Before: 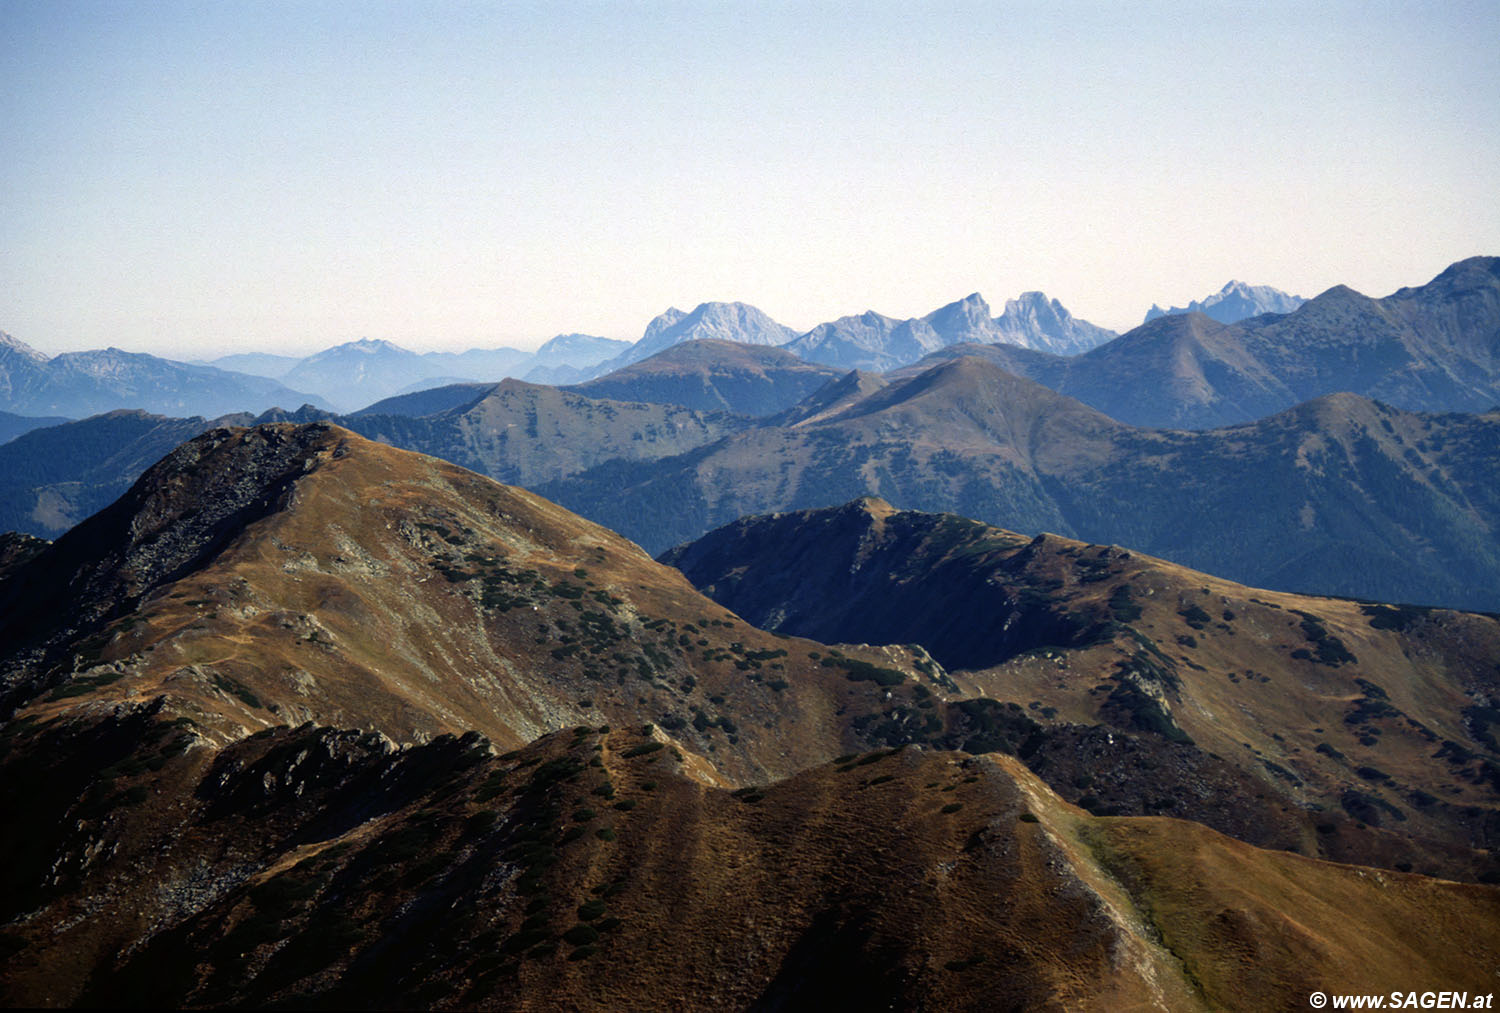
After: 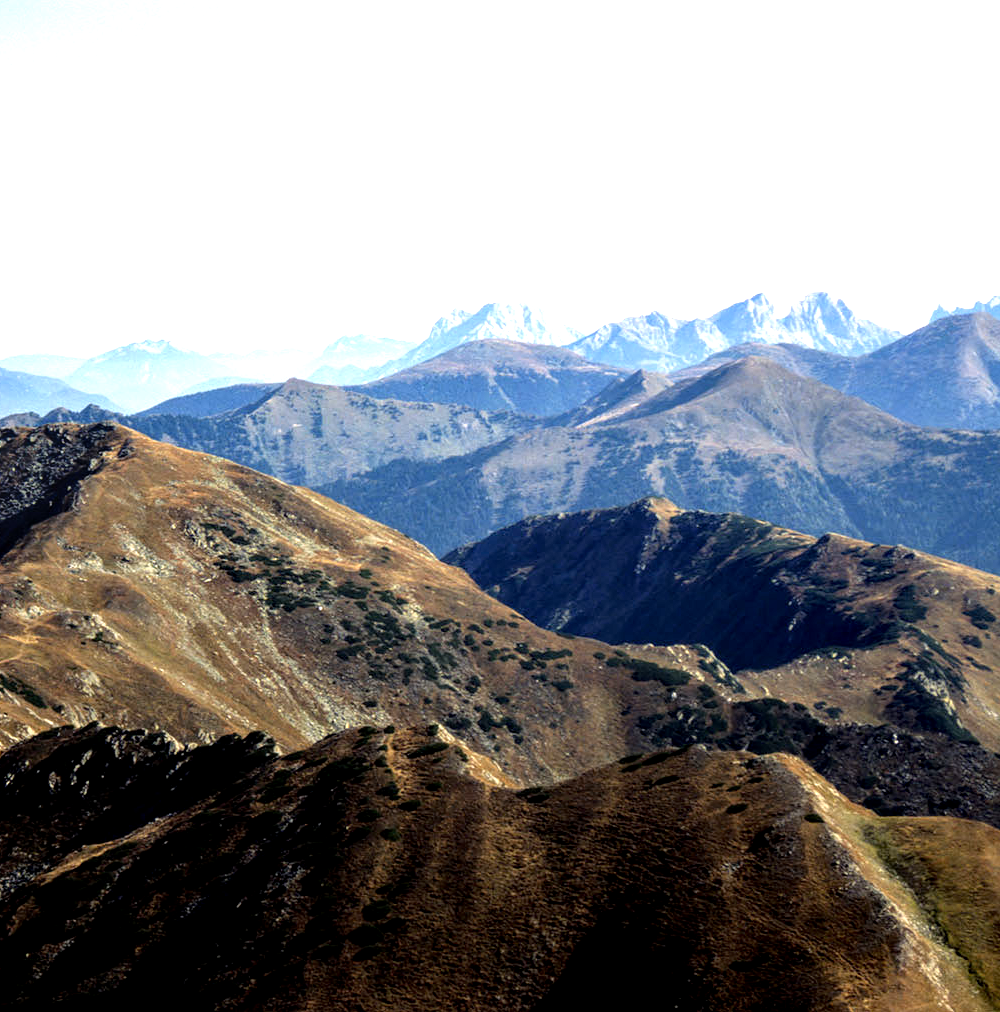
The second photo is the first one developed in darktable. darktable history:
exposure: black level correction 0.004, exposure 0.381 EV, compensate exposure bias true, compensate highlight preservation false
crop and rotate: left 14.434%, right 18.869%
local contrast: on, module defaults
tone equalizer: -8 EV -0.765 EV, -7 EV -0.676 EV, -6 EV -0.611 EV, -5 EV -0.419 EV, -3 EV 0.398 EV, -2 EV 0.6 EV, -1 EV 0.688 EV, +0 EV 0.756 EV
